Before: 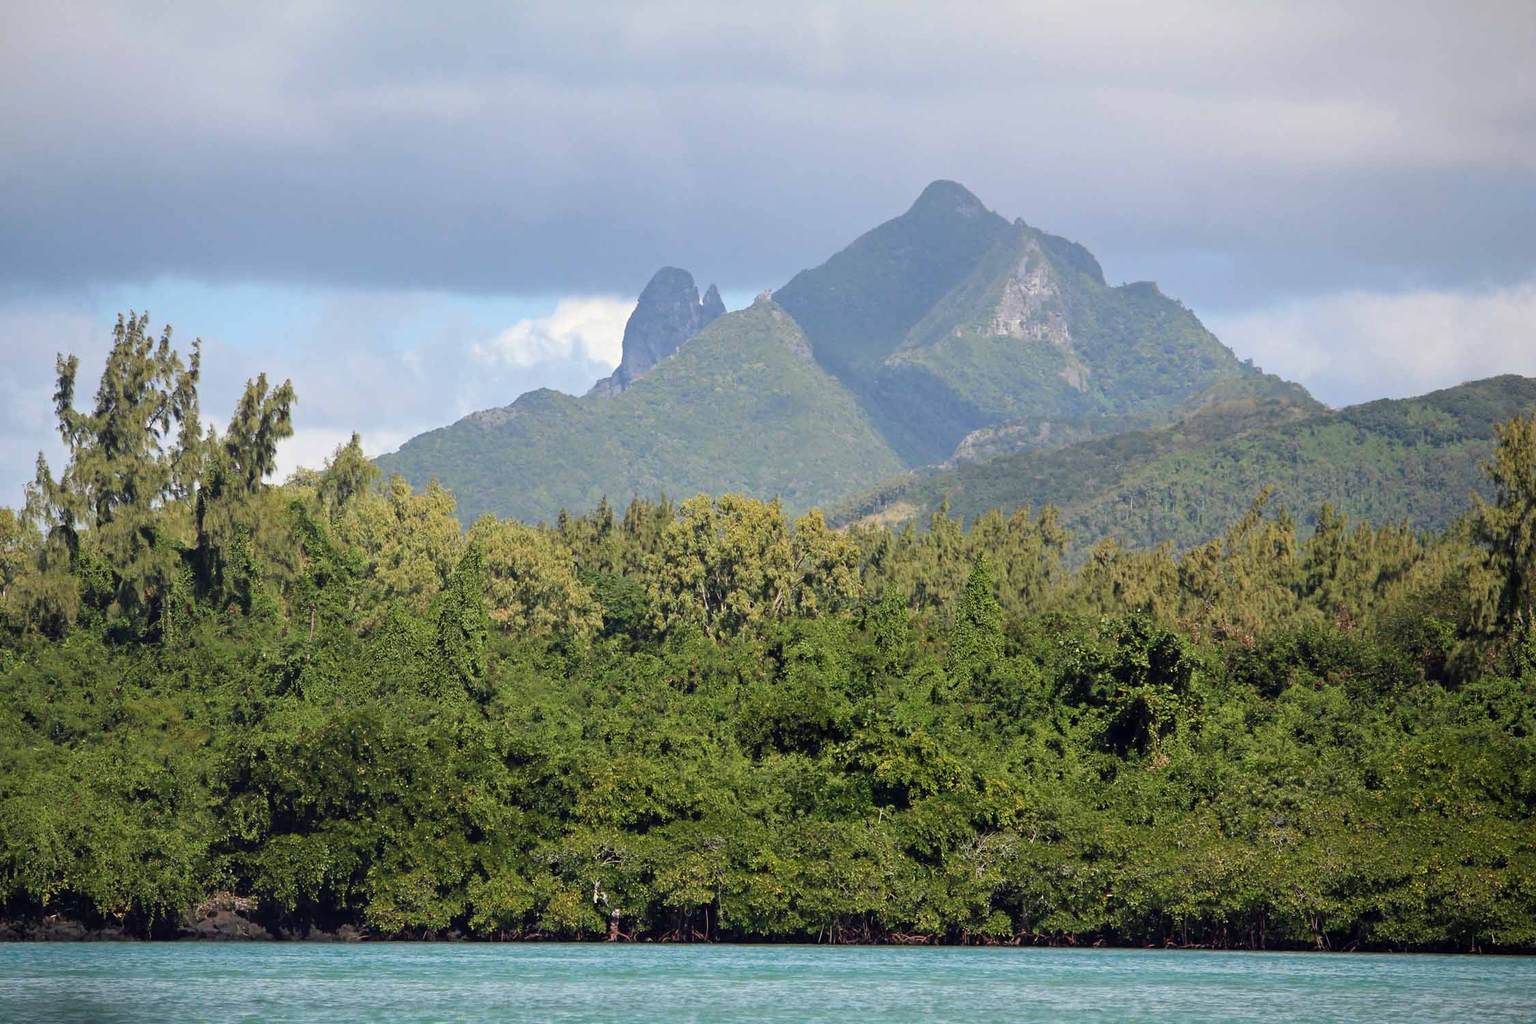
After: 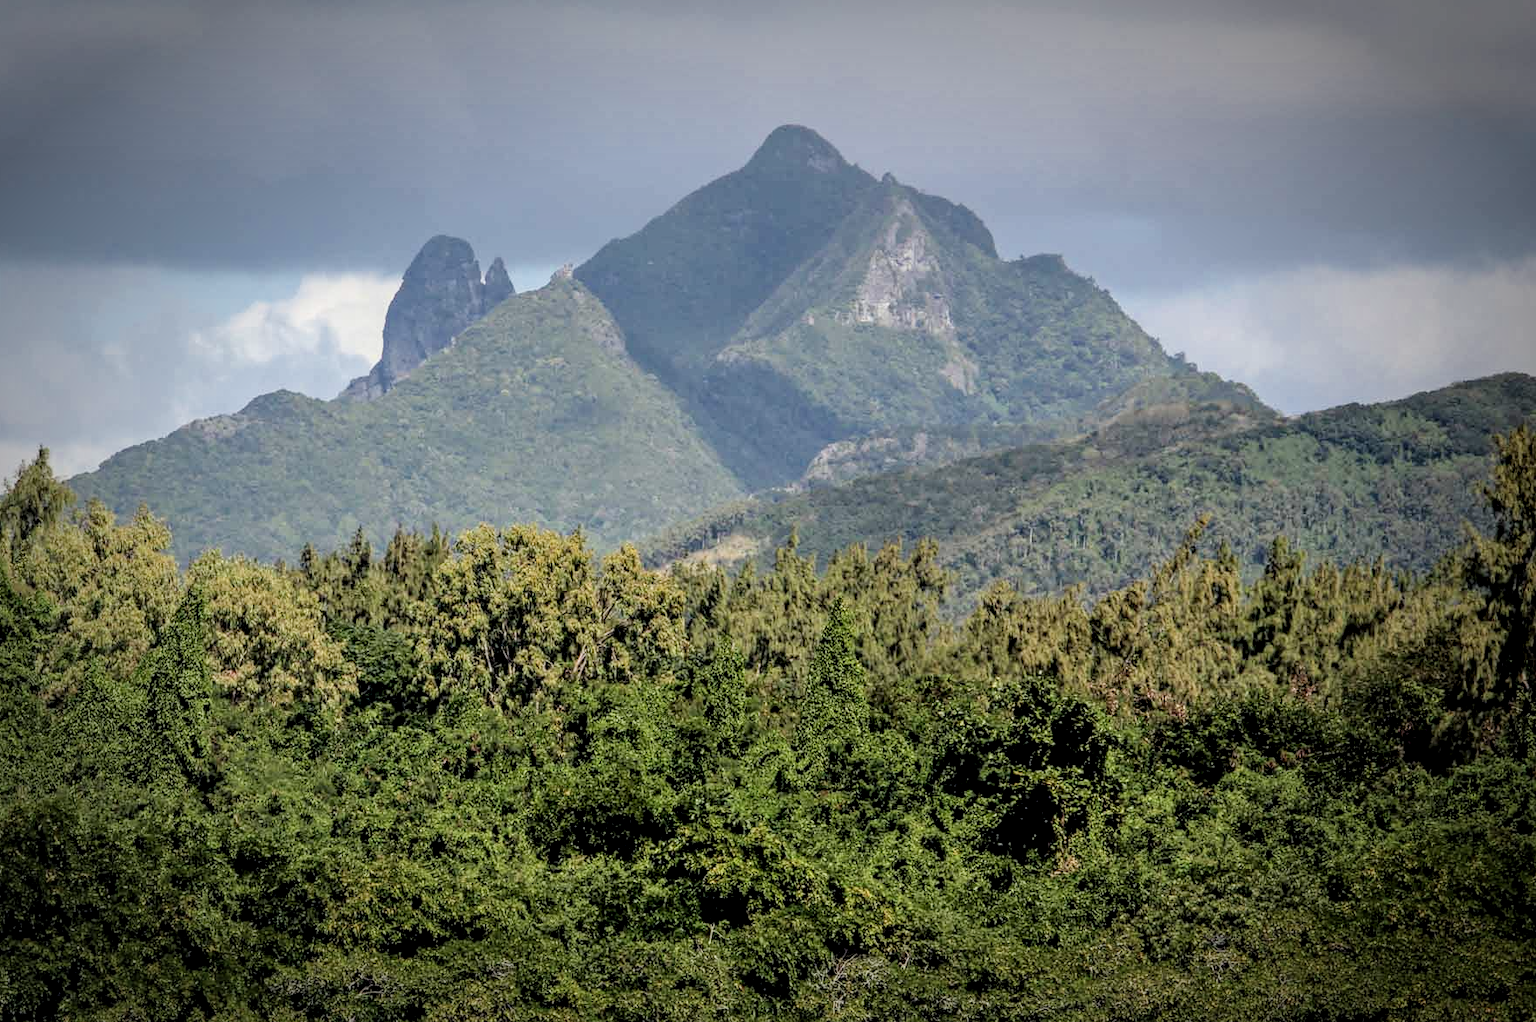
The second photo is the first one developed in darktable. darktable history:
vignetting: fall-off start 71.13%, brightness -0.637, saturation -0.012, width/height ratio 1.334
local contrast: highlights 12%, shadows 37%, detail 183%, midtone range 0.467
filmic rgb: black relative exposure -7.65 EV, white relative exposure 4.56 EV, hardness 3.61
exposure: exposure -0.047 EV, compensate highlight preservation false
crop and rotate: left 20.939%, top 8.006%, right 0.473%, bottom 13.467%
